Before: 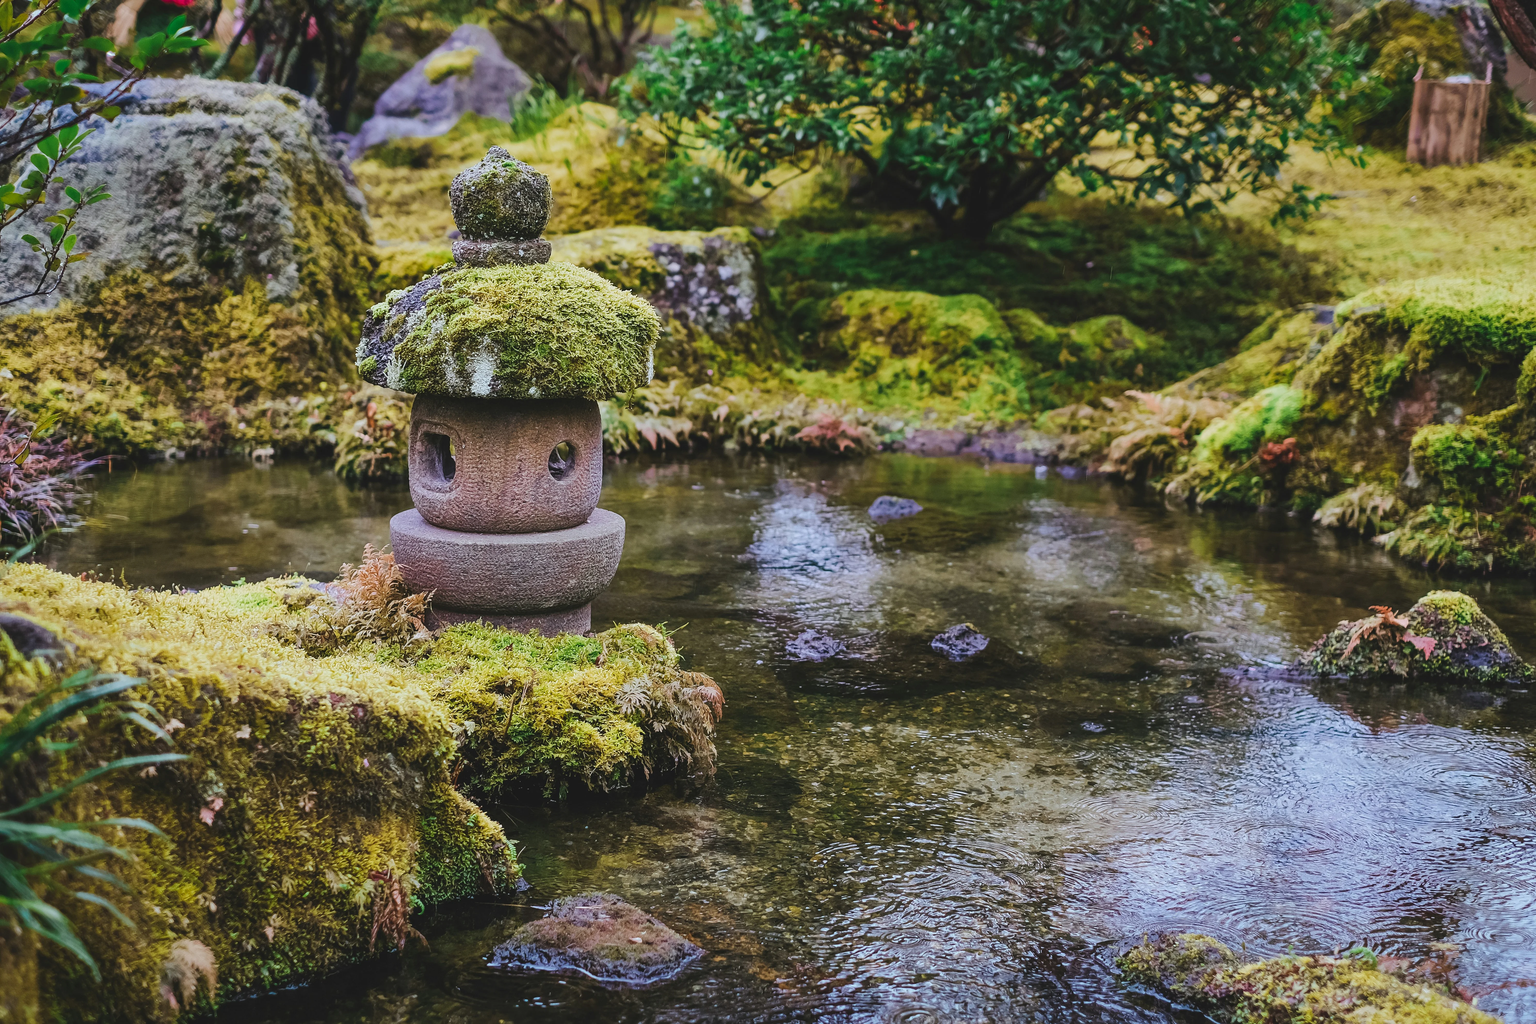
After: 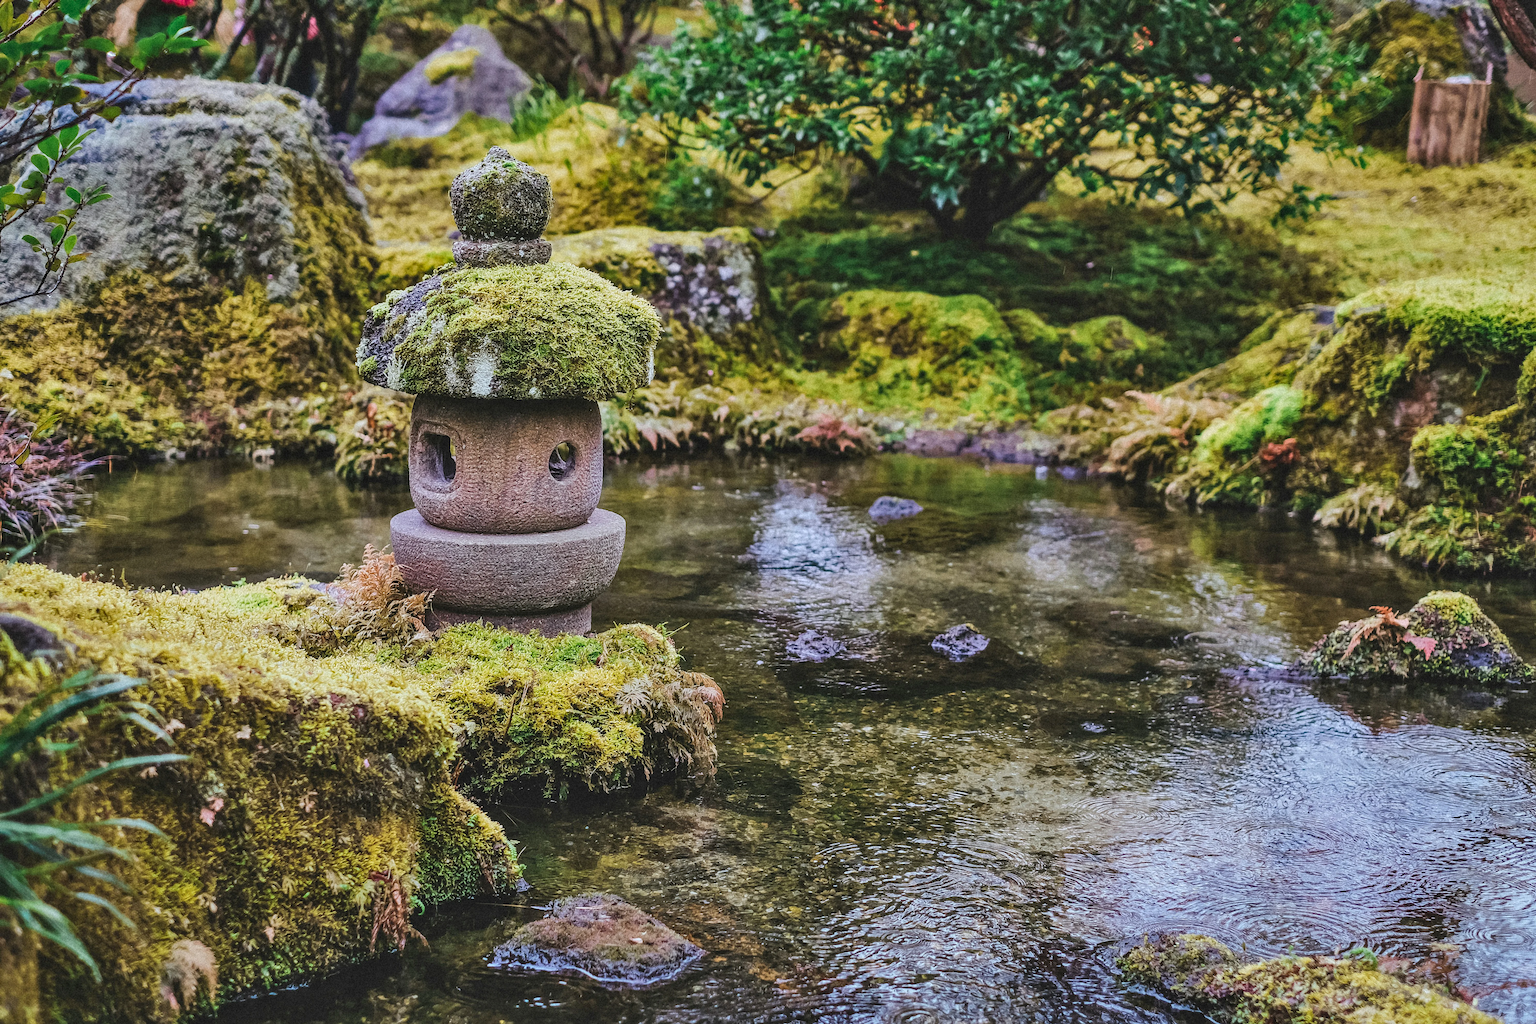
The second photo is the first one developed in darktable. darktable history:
local contrast: on, module defaults
grain: mid-tones bias 0%
shadows and highlights: low approximation 0.01, soften with gaussian
